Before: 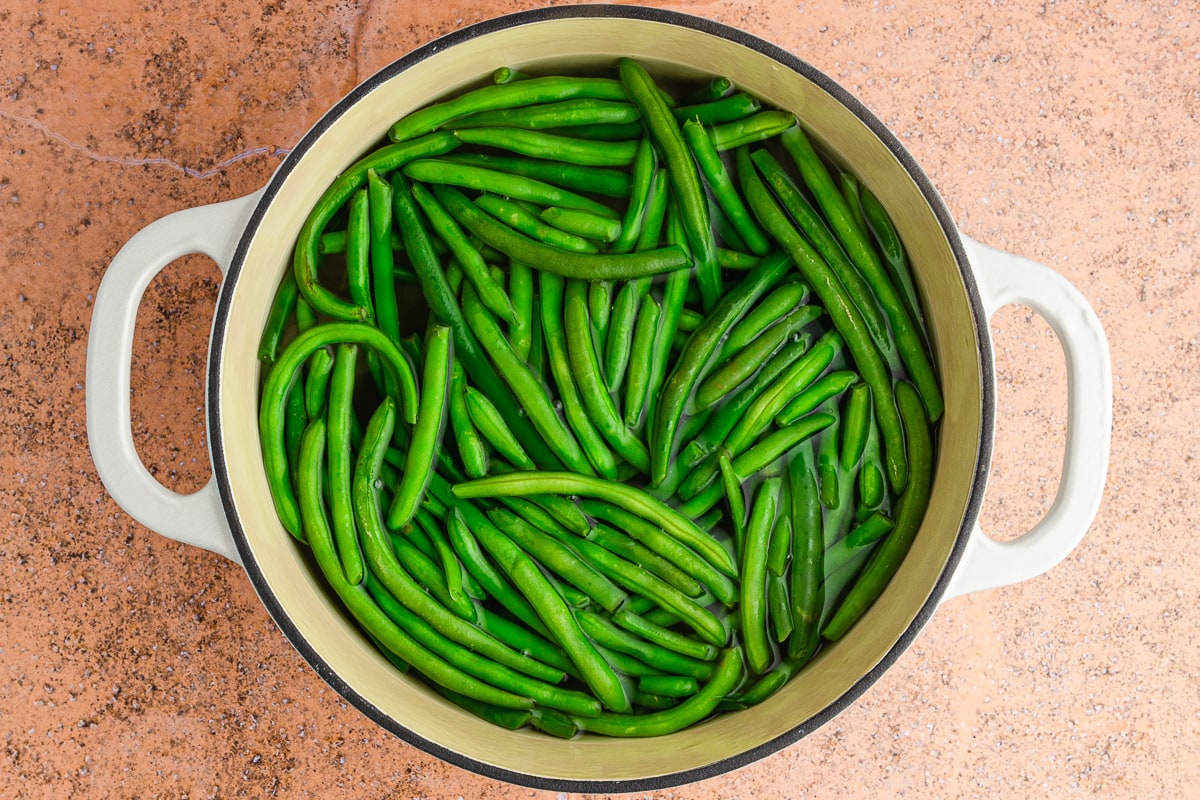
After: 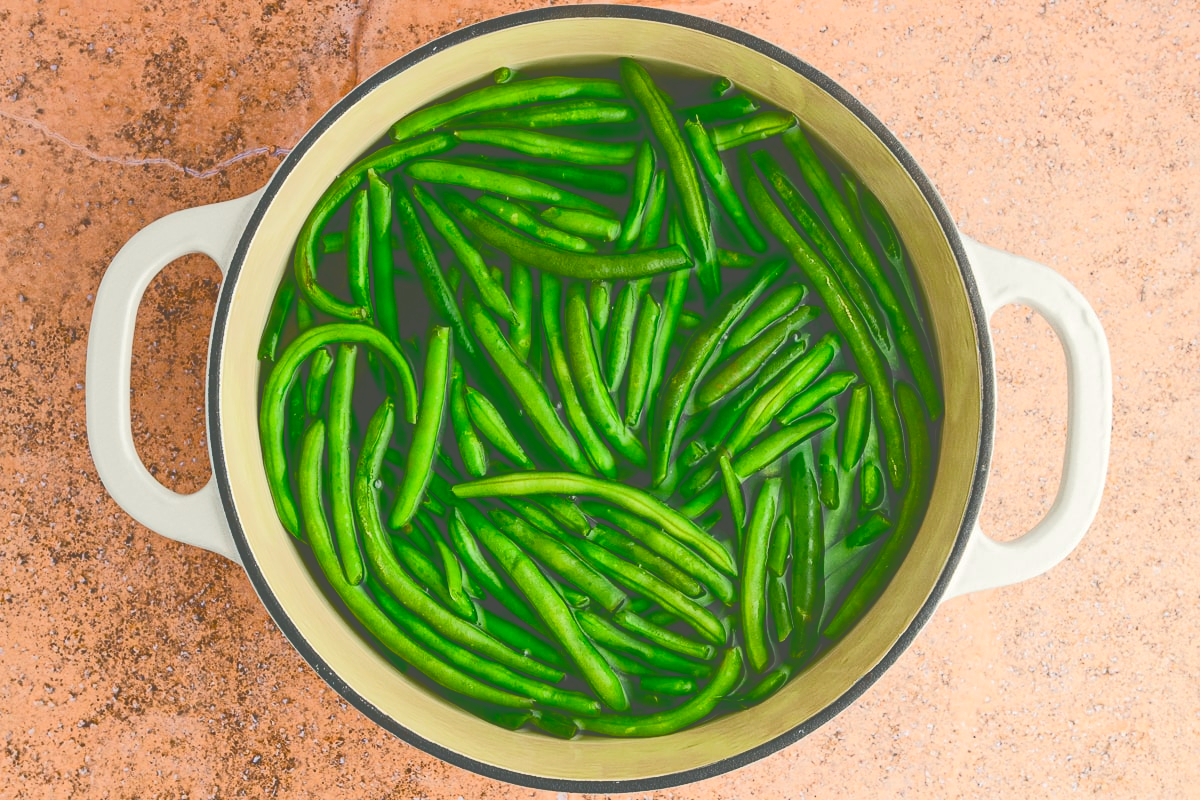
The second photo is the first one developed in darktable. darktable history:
color correction: highlights b* 3.03
tone curve: curves: ch0 [(0, 0) (0.003, 0.299) (0.011, 0.299) (0.025, 0.299) (0.044, 0.299) (0.069, 0.3) (0.1, 0.306) (0.136, 0.316) (0.177, 0.326) (0.224, 0.338) (0.277, 0.366) (0.335, 0.406) (0.399, 0.462) (0.468, 0.533) (0.543, 0.607) (0.623, 0.7) (0.709, 0.775) (0.801, 0.843) (0.898, 0.903) (1, 1)], color space Lab, independent channels, preserve colors none
color balance rgb: shadows lift › luminance -7.914%, shadows lift › chroma 2.25%, shadows lift › hue 166.46°, global offset › luminance 0.28%, global offset › hue 168.87°, perceptual saturation grading › global saturation 2.042%, perceptual saturation grading › highlights -1.277%, perceptual saturation grading › mid-tones 4.056%, perceptual saturation grading › shadows 7.702%, saturation formula JzAzBz (2021)
